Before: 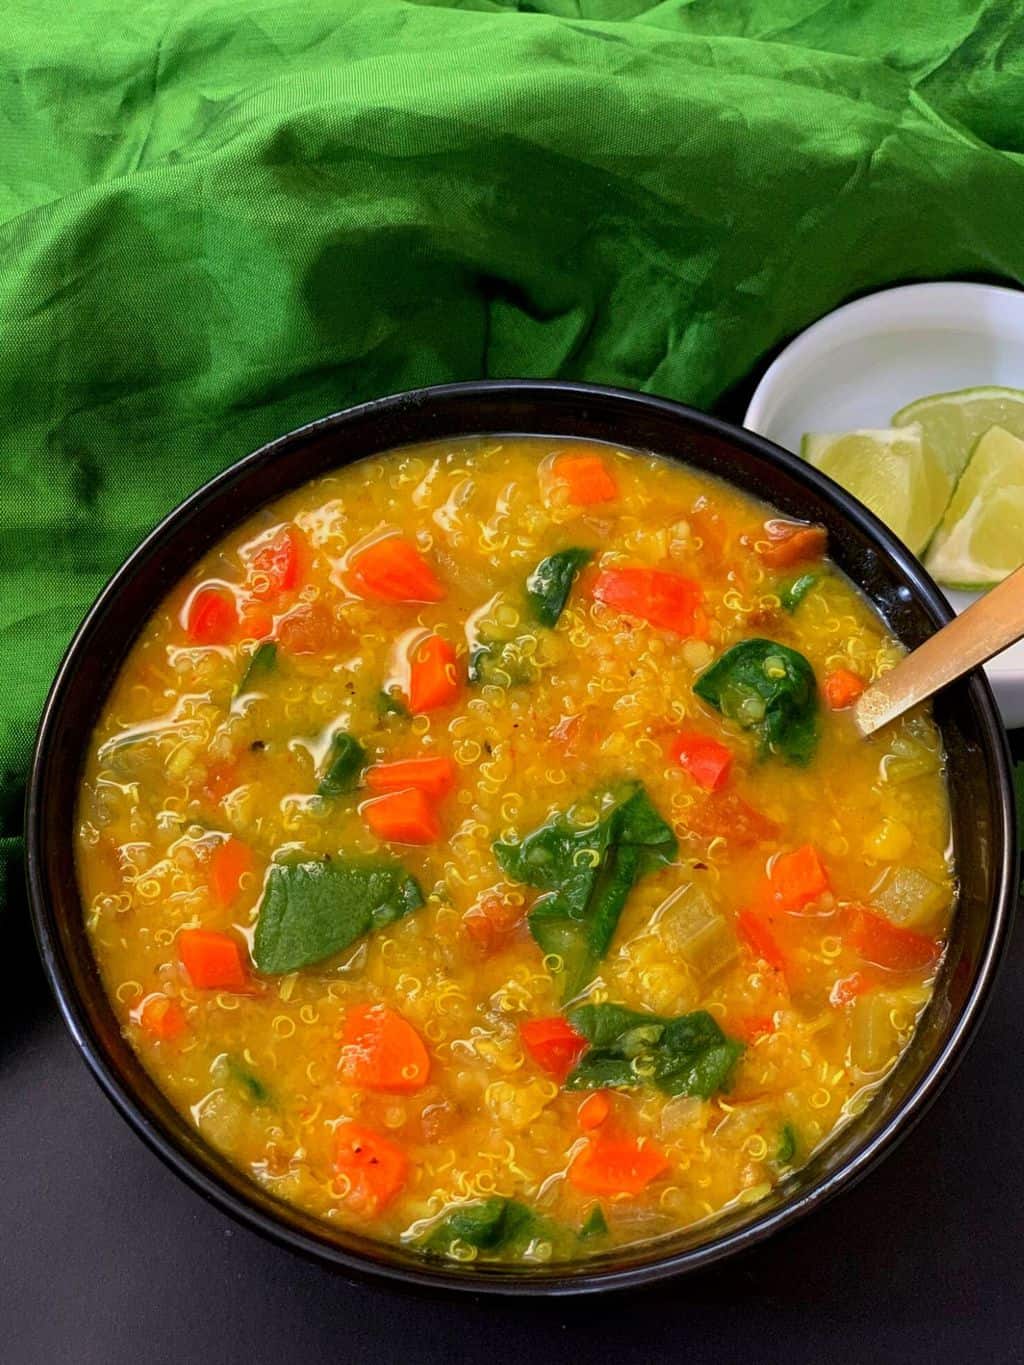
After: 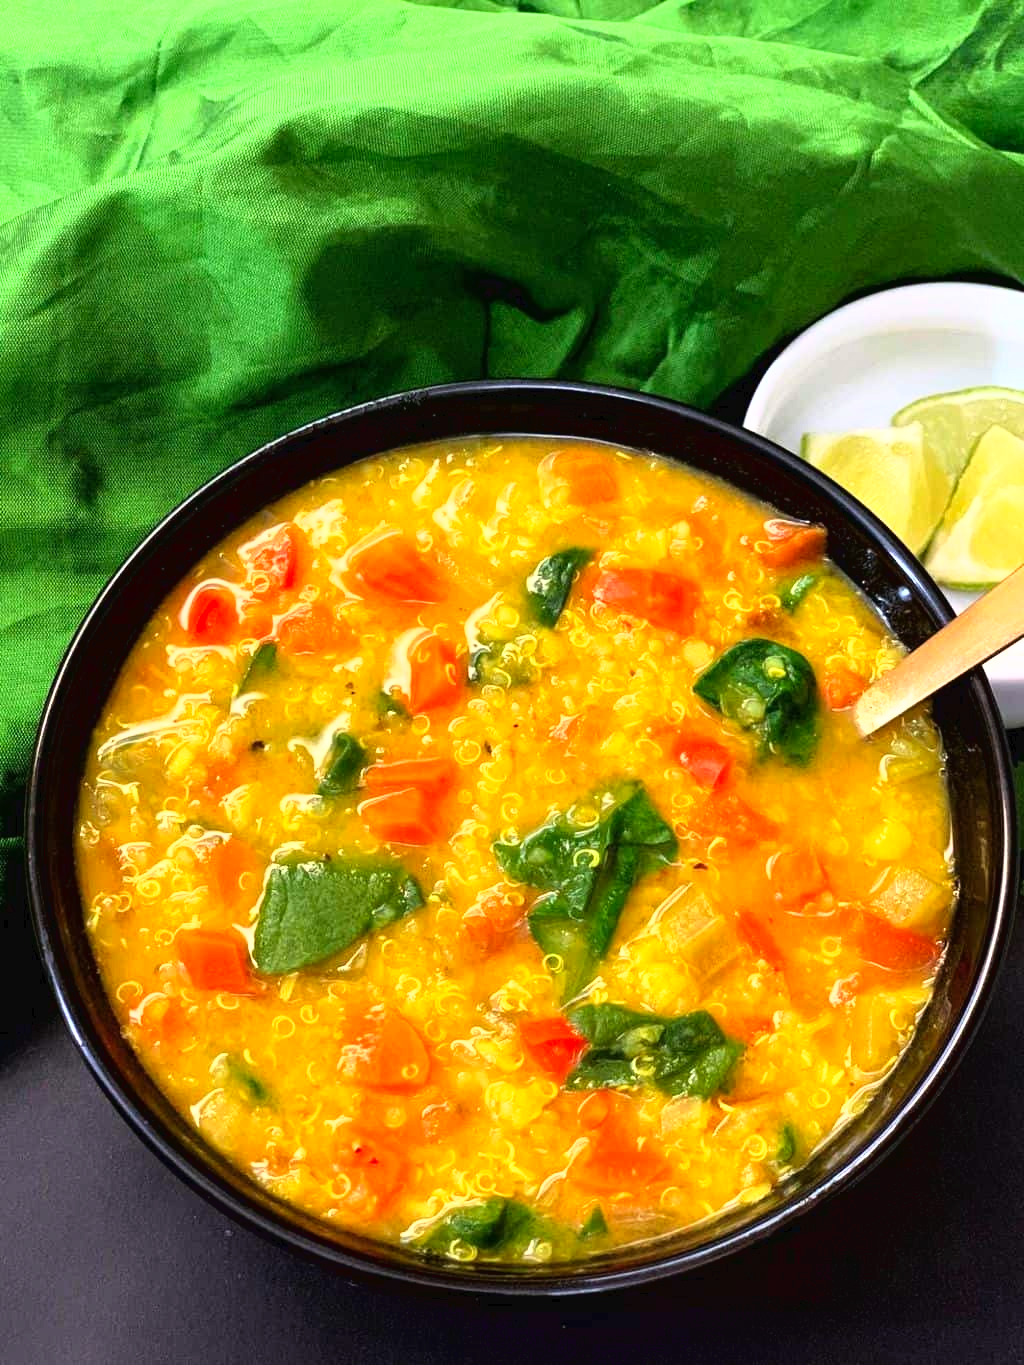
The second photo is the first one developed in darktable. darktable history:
tone curve: curves: ch0 [(0, 0) (0.003, 0.028) (0.011, 0.028) (0.025, 0.026) (0.044, 0.036) (0.069, 0.06) (0.1, 0.101) (0.136, 0.15) (0.177, 0.203) (0.224, 0.271) (0.277, 0.345) (0.335, 0.422) (0.399, 0.515) (0.468, 0.611) (0.543, 0.716) (0.623, 0.826) (0.709, 0.942) (0.801, 0.992) (0.898, 1) (1, 1)], color space Lab, linked channels, preserve colors none
tone equalizer: smoothing diameter 24.79%, edges refinement/feathering 6.71, preserve details guided filter
